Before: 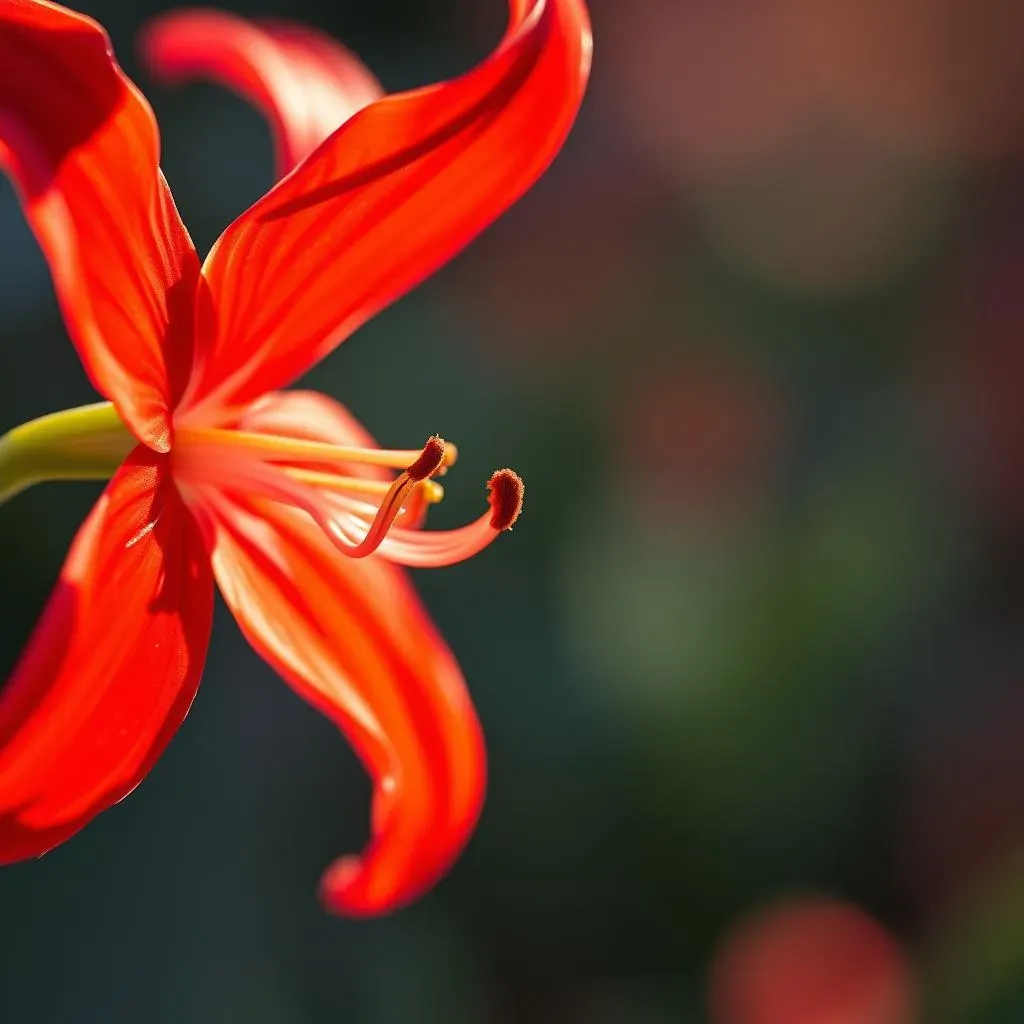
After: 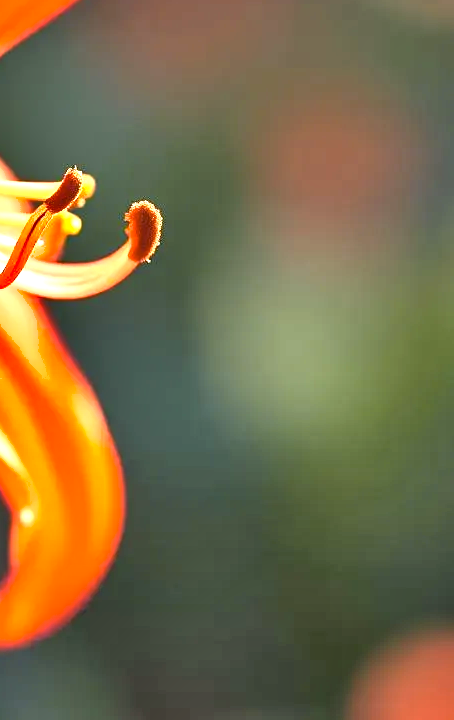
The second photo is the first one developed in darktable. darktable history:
shadows and highlights: shadows 75, highlights -60.85, soften with gaussian
crop: left 35.432%, top 26.233%, right 20.145%, bottom 3.432%
color contrast: green-magenta contrast 0.8, blue-yellow contrast 1.1, unbound 0
exposure: black level correction 0, exposure 1.741 EV, compensate exposure bias true, compensate highlight preservation false
